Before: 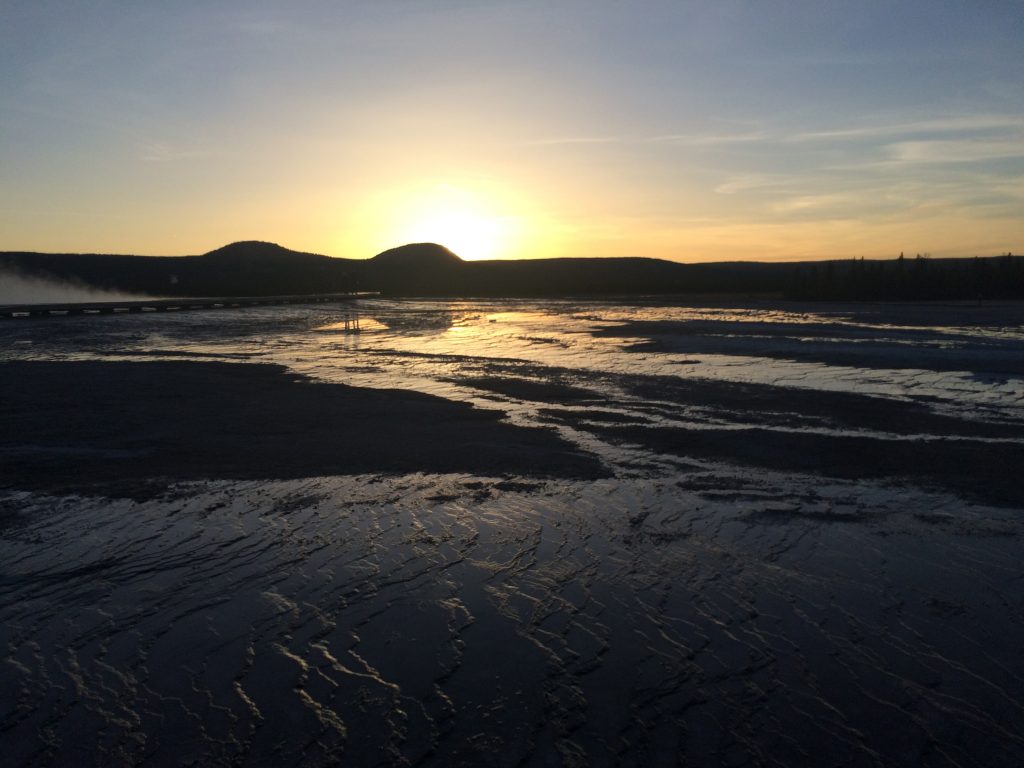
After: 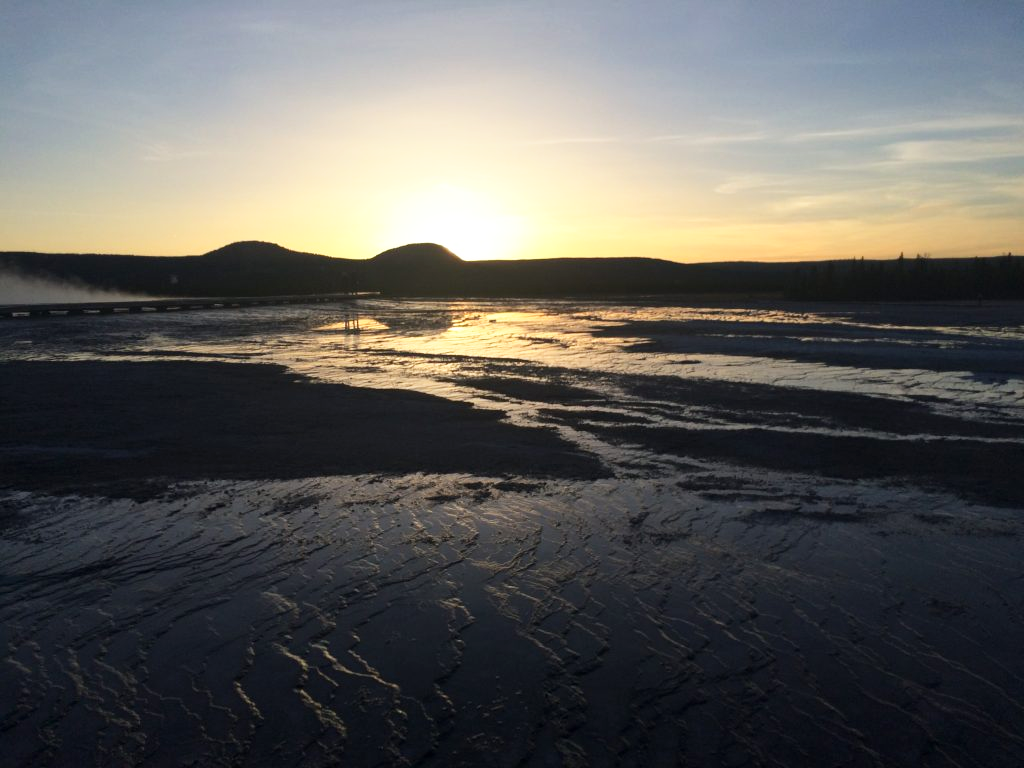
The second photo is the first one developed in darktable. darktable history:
tone equalizer: on, module defaults
base curve: curves: ch0 [(0, 0) (0.688, 0.865) (1, 1)], preserve colors none
